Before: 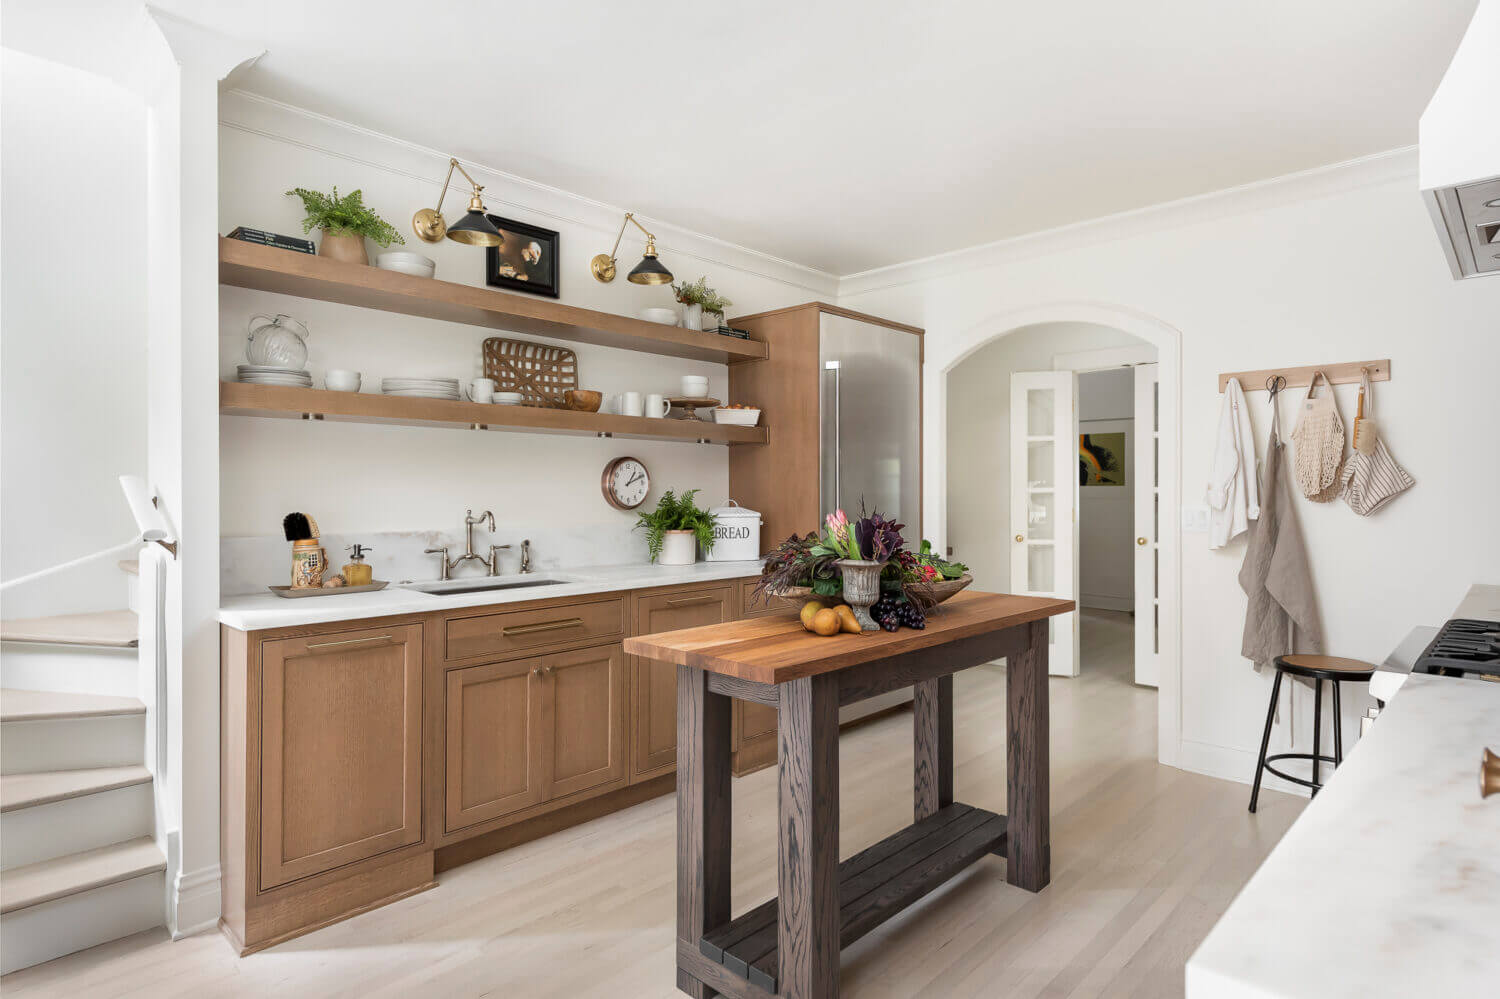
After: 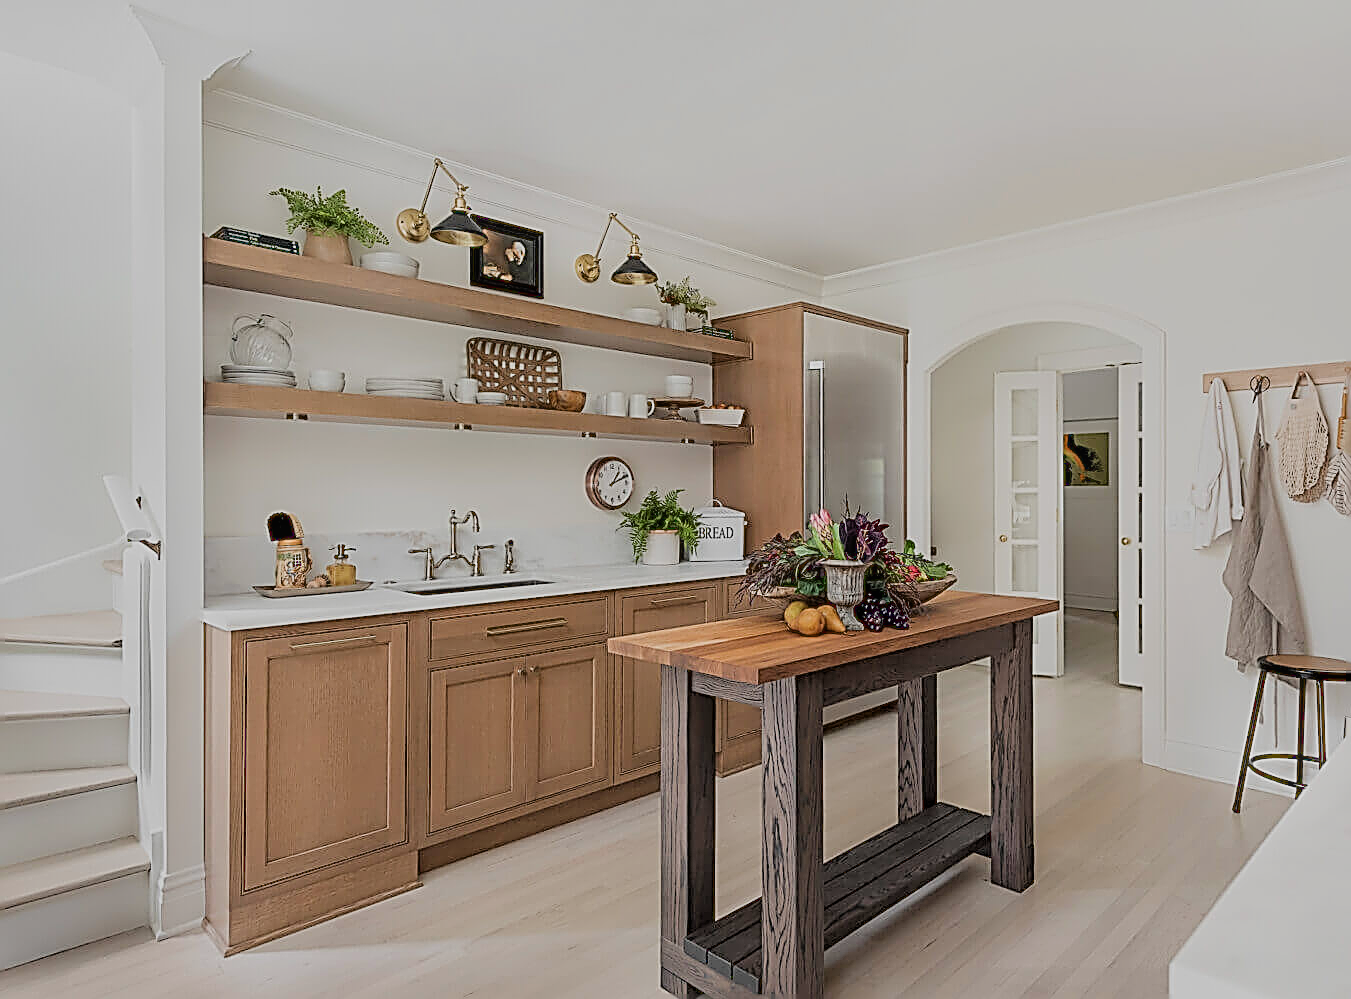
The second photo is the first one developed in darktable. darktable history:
crop and rotate: left 1.088%, right 8.807%
filmic rgb: black relative exposure -8.79 EV, white relative exposure 4.98 EV, threshold 3 EV, target black luminance 0%, hardness 3.77, latitude 66.33%, contrast 0.822, shadows ↔ highlights balance 20%, color science v5 (2021), contrast in shadows safe, contrast in highlights safe, enable highlight reconstruction true
sharpen: amount 2
bloom: size 5%, threshold 95%, strength 15%
